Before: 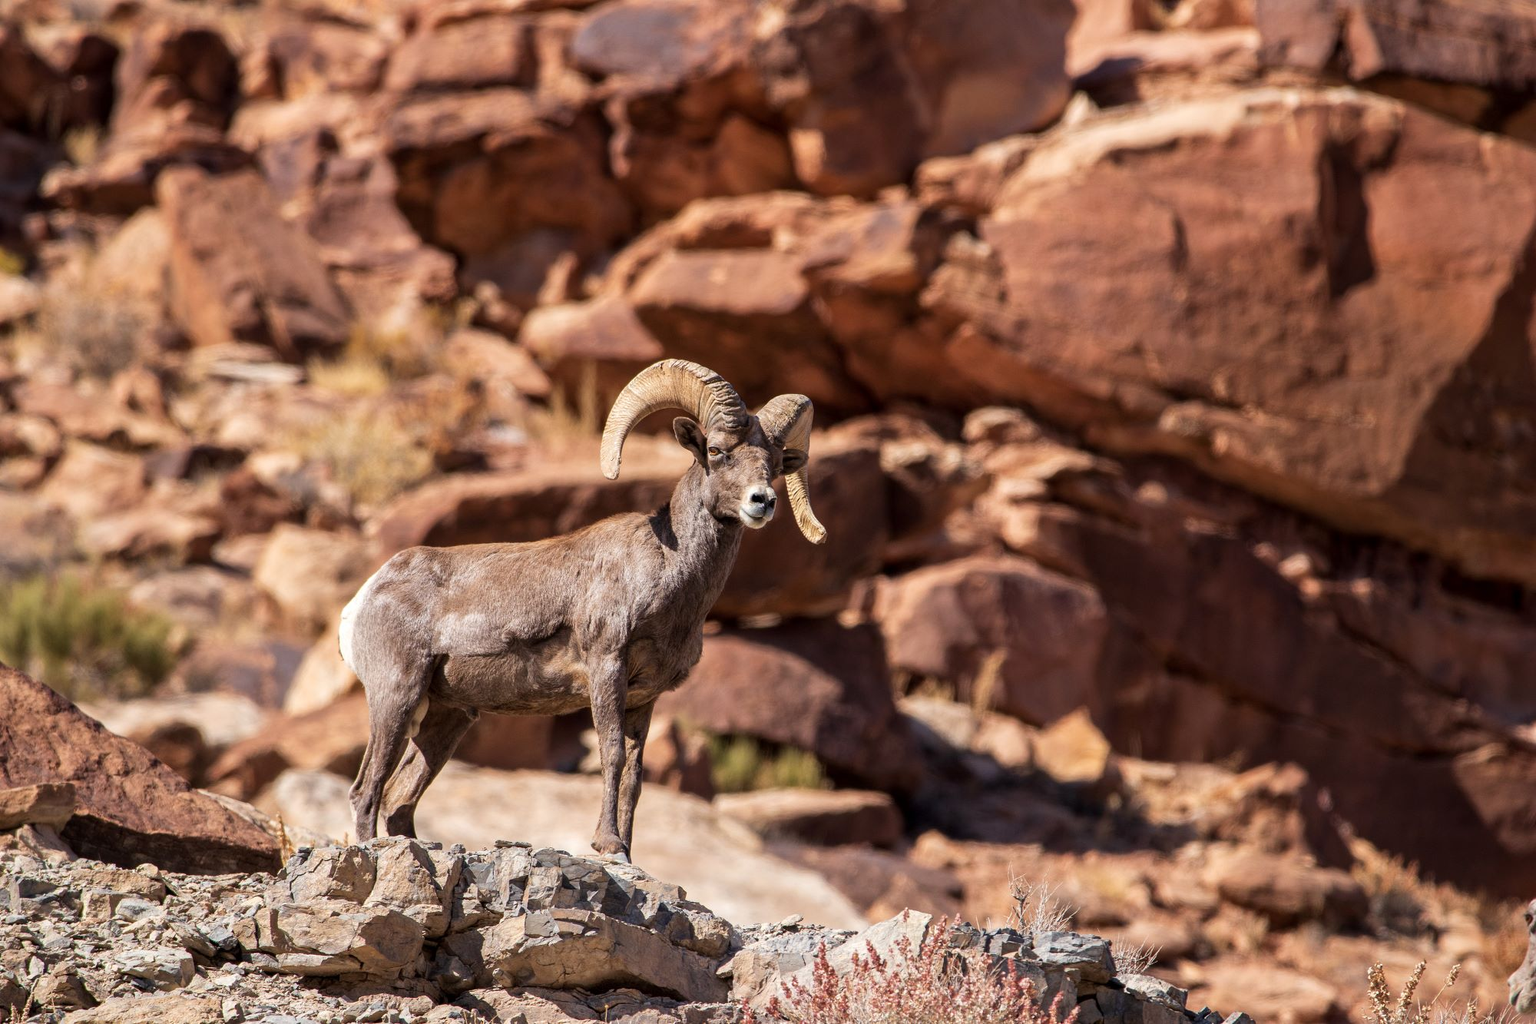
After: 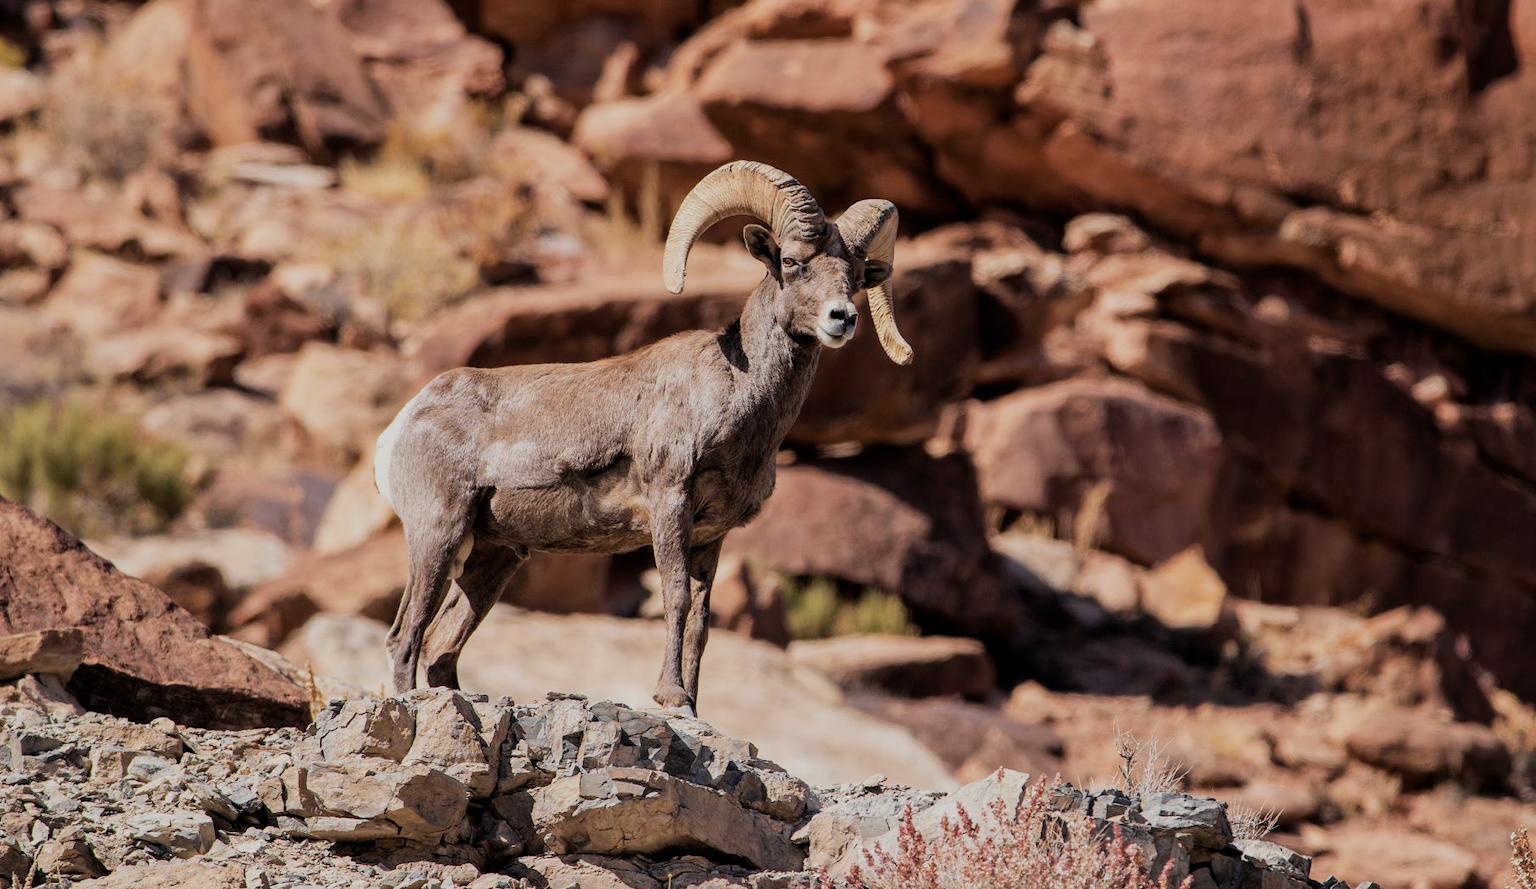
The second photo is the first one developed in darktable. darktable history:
contrast brightness saturation: saturation -0.05
filmic rgb: black relative exposure -7.65 EV, white relative exposure 4.56 EV, hardness 3.61
crop: top 20.916%, right 9.437%, bottom 0.316%
